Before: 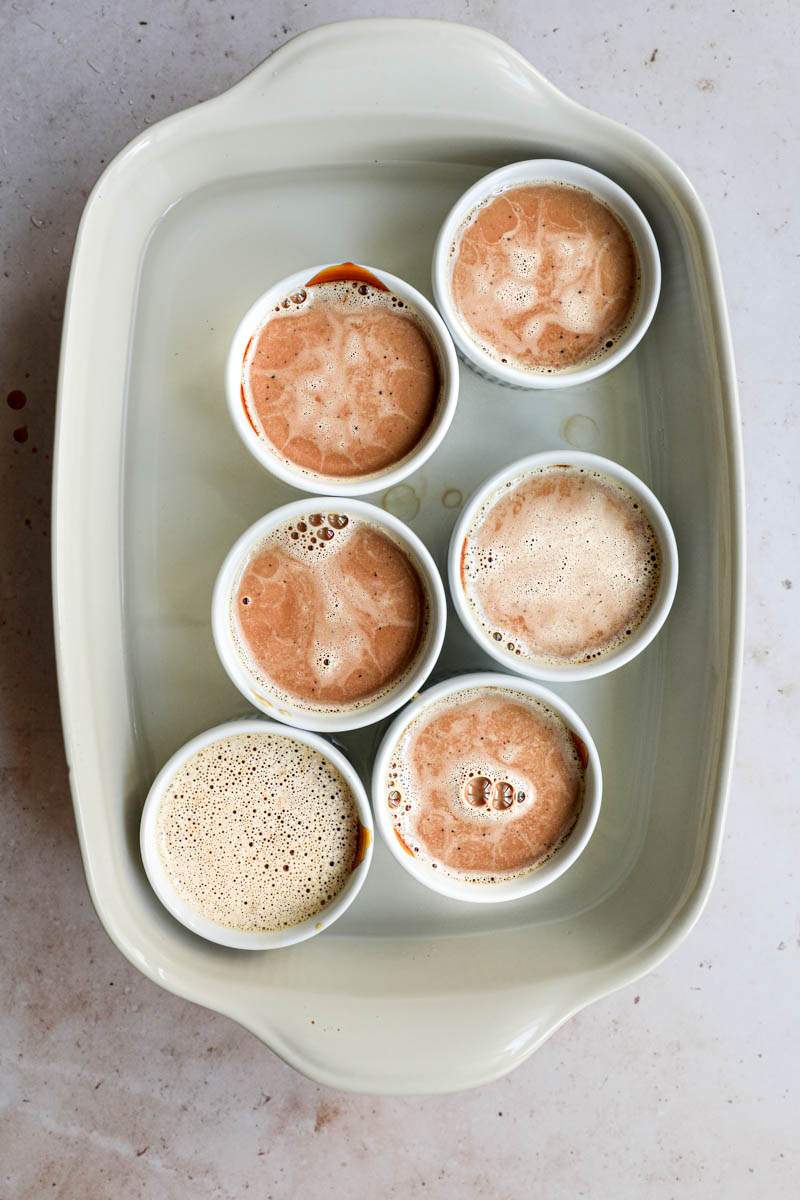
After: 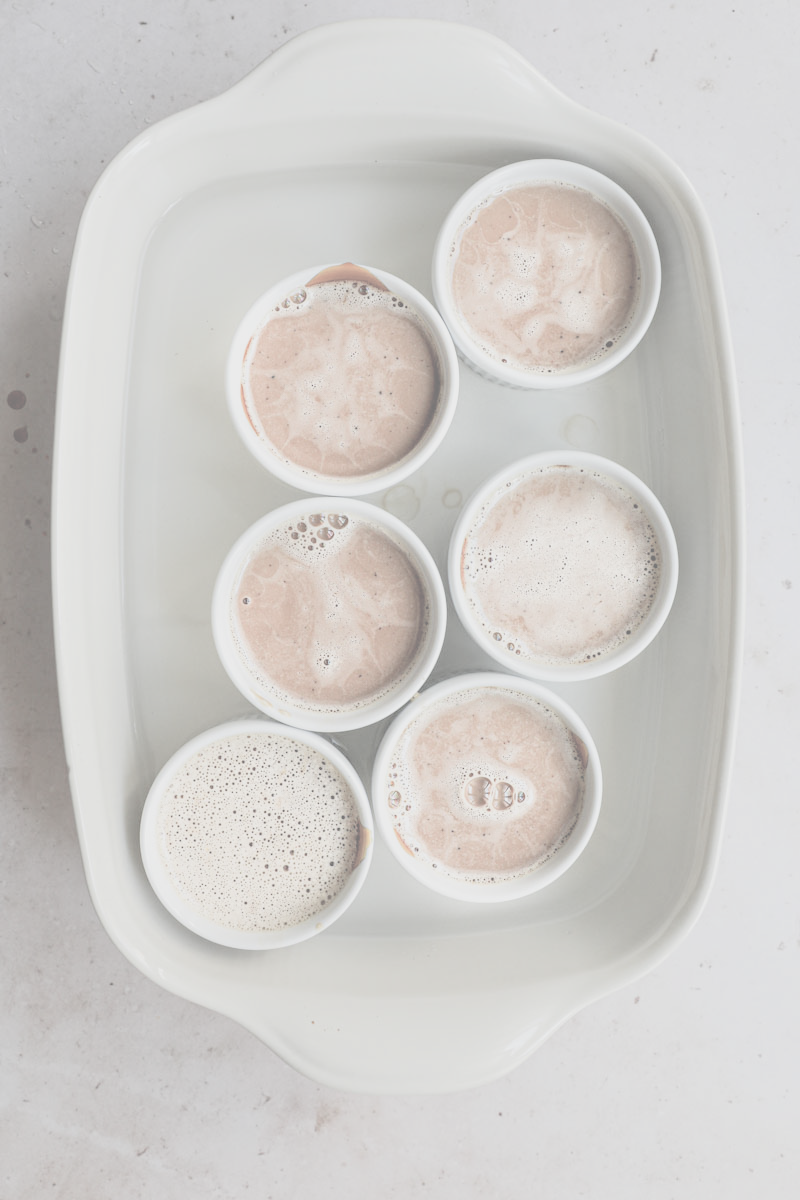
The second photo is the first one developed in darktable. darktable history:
contrast brightness saturation: contrast -0.332, brightness 0.768, saturation -0.776
